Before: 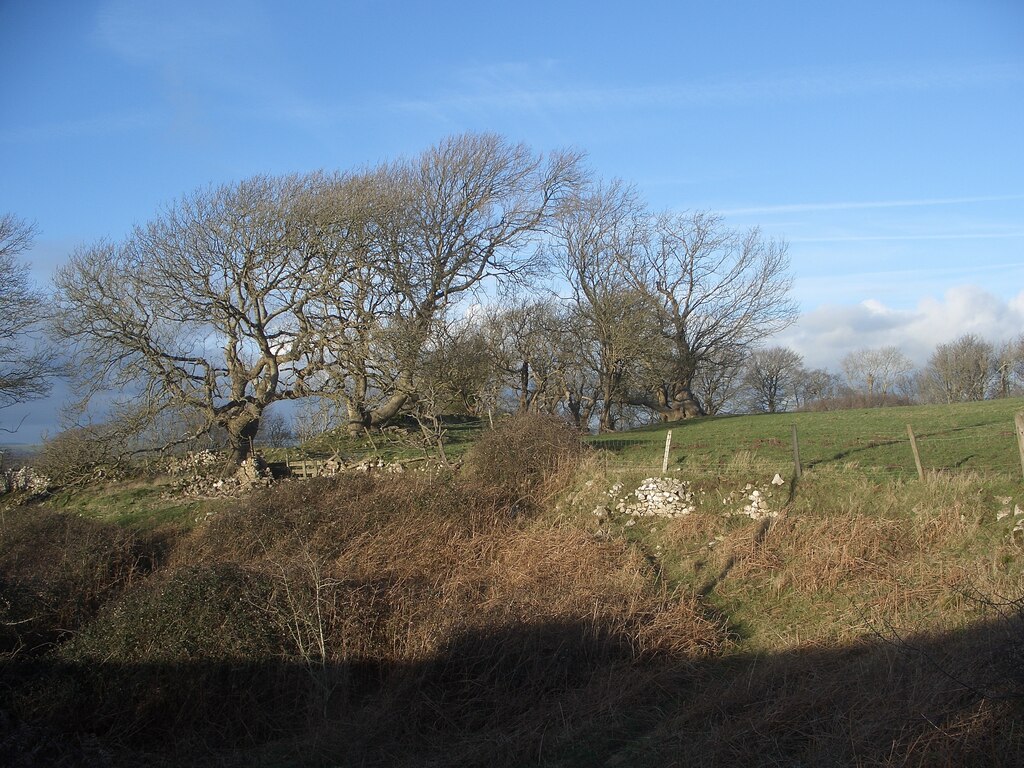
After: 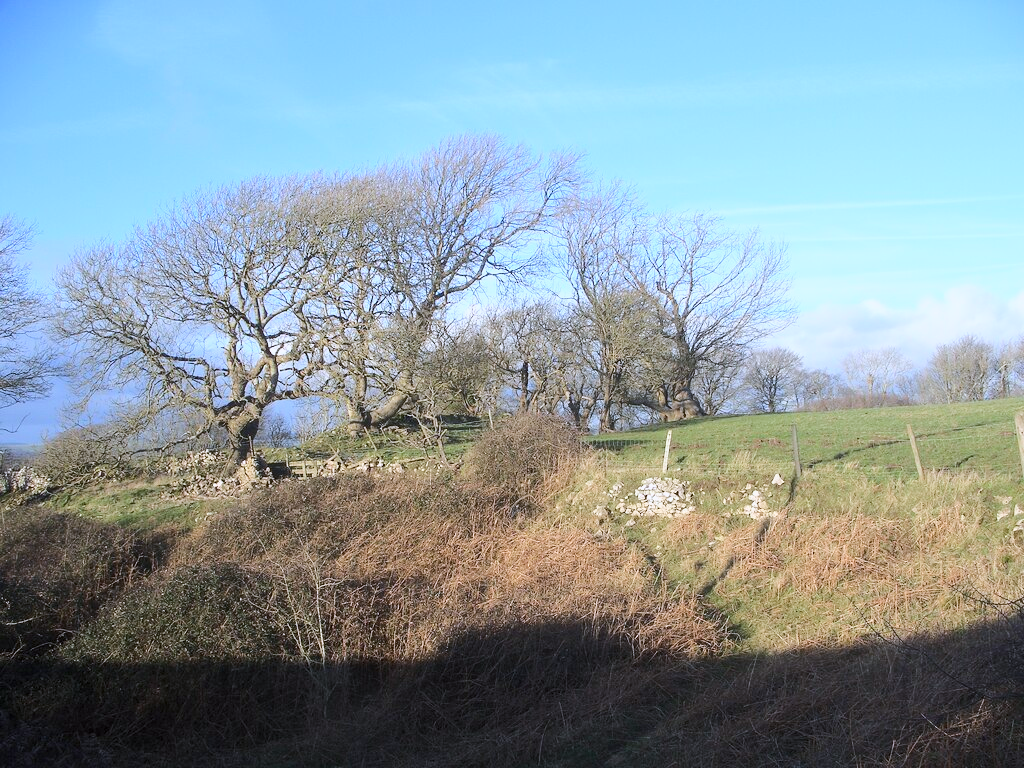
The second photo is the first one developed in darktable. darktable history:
base curve: curves: ch0 [(0, 0) (0.025, 0.046) (0.112, 0.277) (0.467, 0.74) (0.814, 0.929) (1, 0.942)]
white balance: red 0.967, blue 1.119, emerald 0.756
